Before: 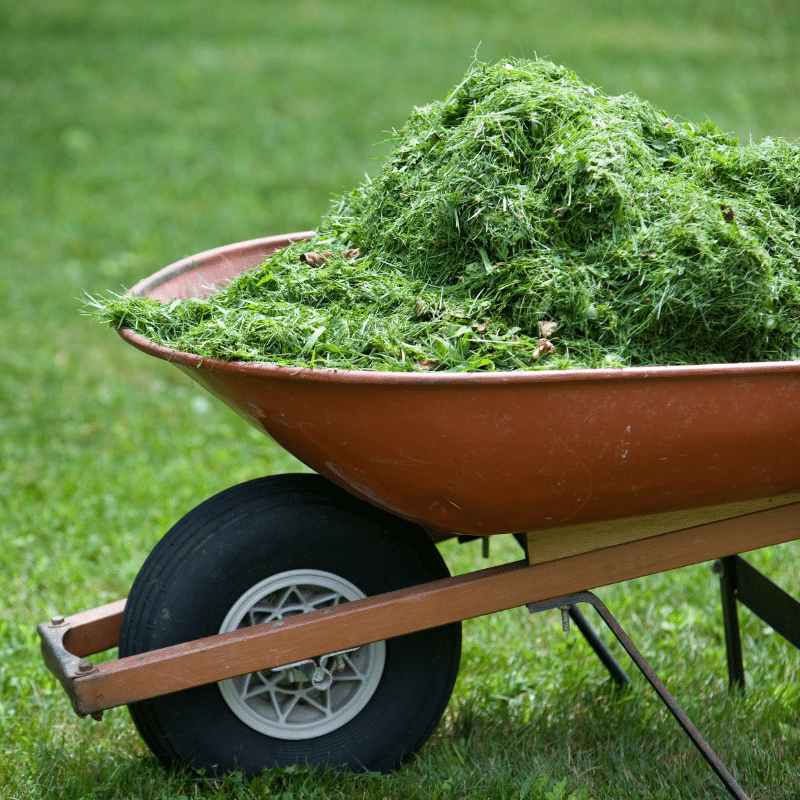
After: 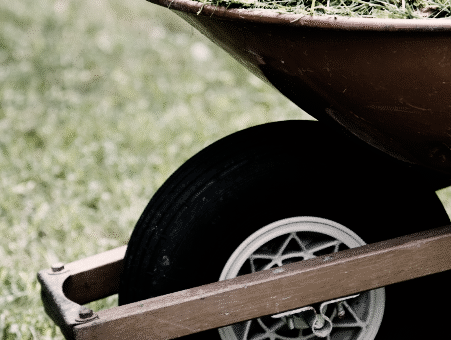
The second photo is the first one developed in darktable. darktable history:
tone equalizer: -8 EV -0.738 EV, -7 EV -0.725 EV, -6 EV -0.578 EV, -5 EV -0.39 EV, -3 EV 0.372 EV, -2 EV 0.6 EV, -1 EV 0.69 EV, +0 EV 0.734 EV, edges refinement/feathering 500, mask exposure compensation -1.57 EV, preserve details no
sharpen: radius 2.885, amount 0.87, threshold 47.335
filmic rgb: black relative exposure -5.03 EV, white relative exposure 3.98 EV, threshold 5.95 EV, hardness 2.88, contrast 1.299, highlights saturation mix -28.9%, preserve chrominance no, color science v4 (2020), type of noise poissonian, enable highlight reconstruction true
crop: top 44.131%, right 43.585%, bottom 13.312%
color correction: highlights a* 5.55, highlights b* 5.23, saturation 0.681
